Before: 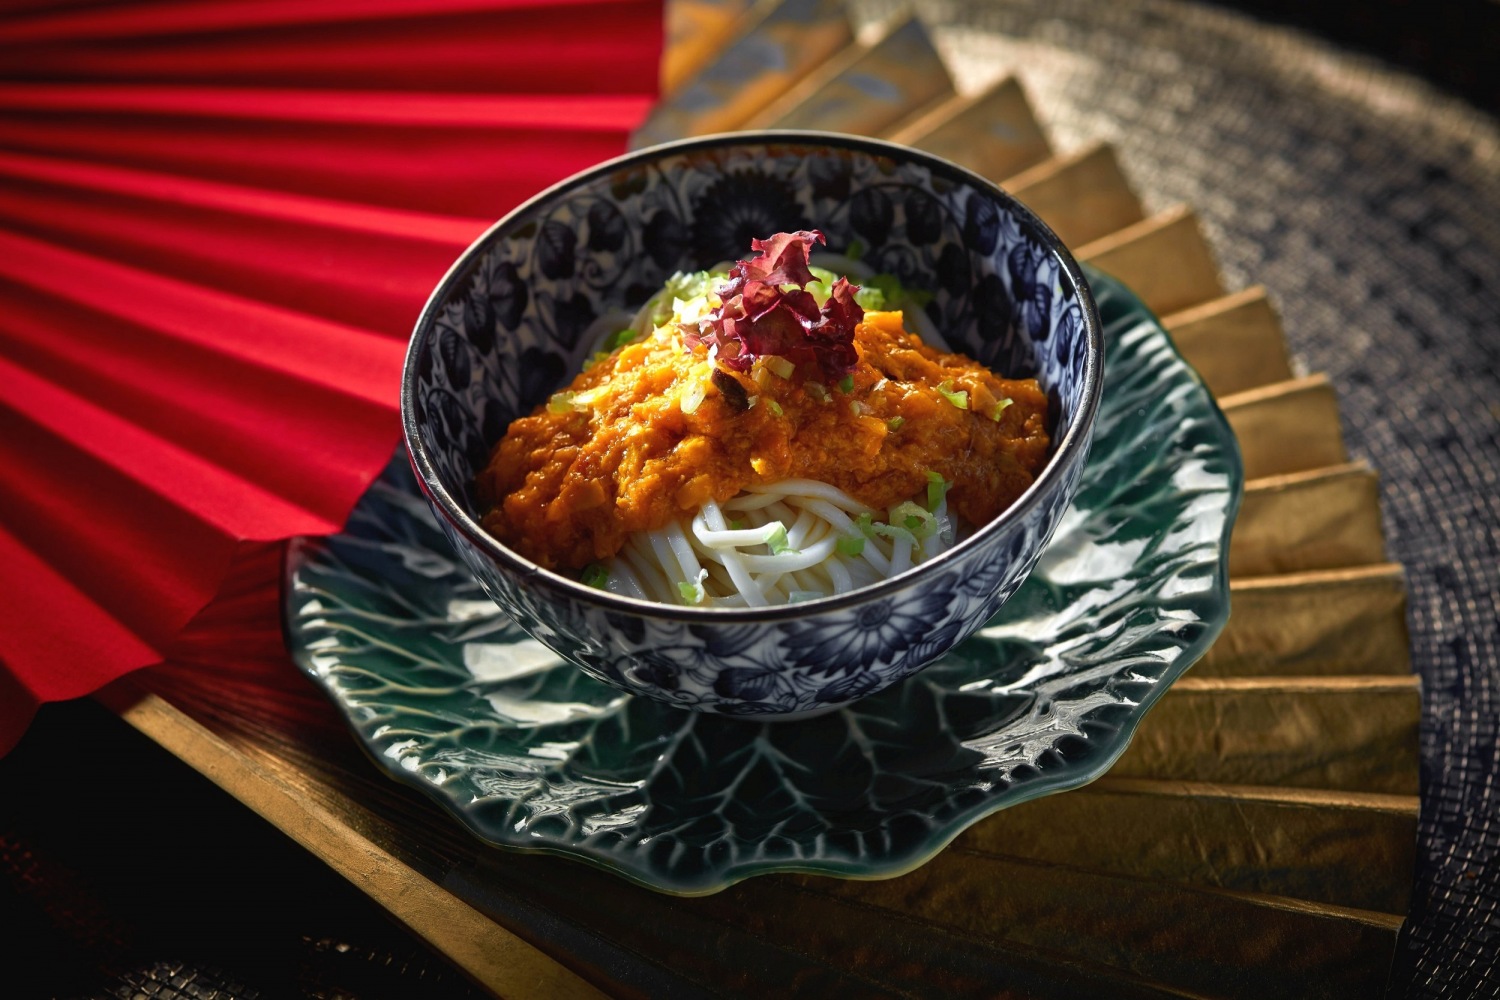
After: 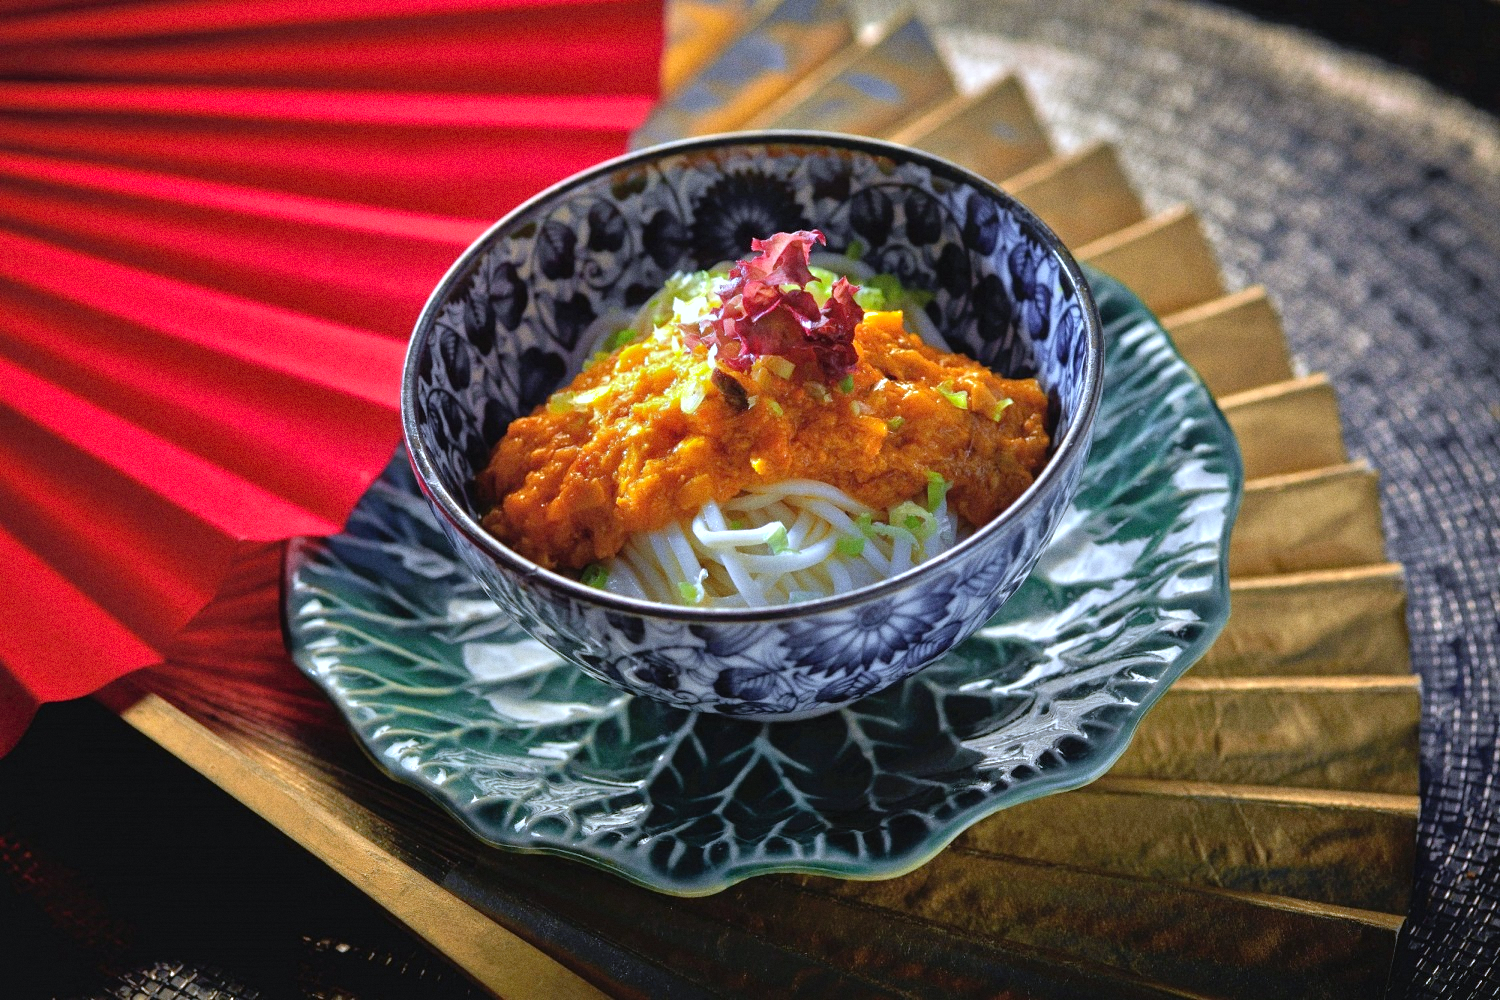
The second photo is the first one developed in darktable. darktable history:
tone equalizer: -7 EV 0.15 EV, -6 EV 0.6 EV, -5 EV 1.15 EV, -4 EV 1.33 EV, -3 EV 1.15 EV, -2 EV 0.6 EV, -1 EV 0.15 EV, mask exposure compensation -0.5 EV
grain: on, module defaults
white balance: red 0.948, green 1.02, blue 1.176
shadows and highlights: on, module defaults
